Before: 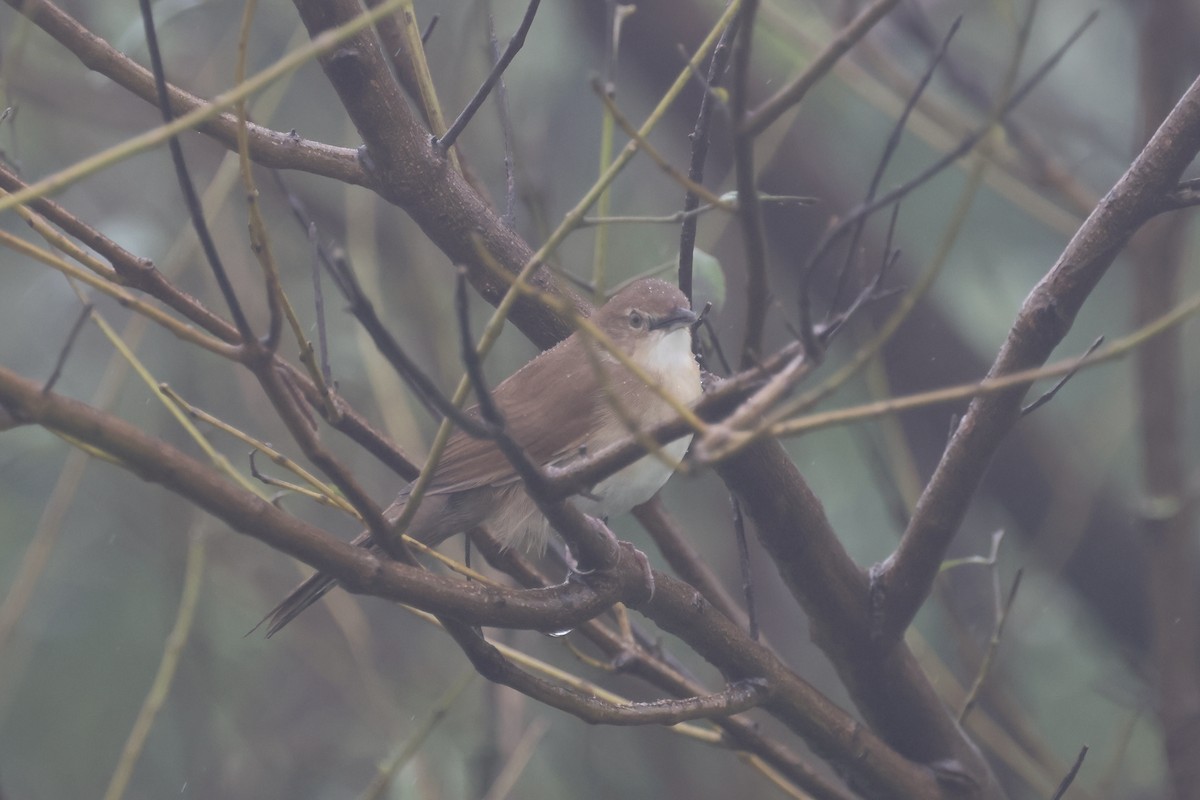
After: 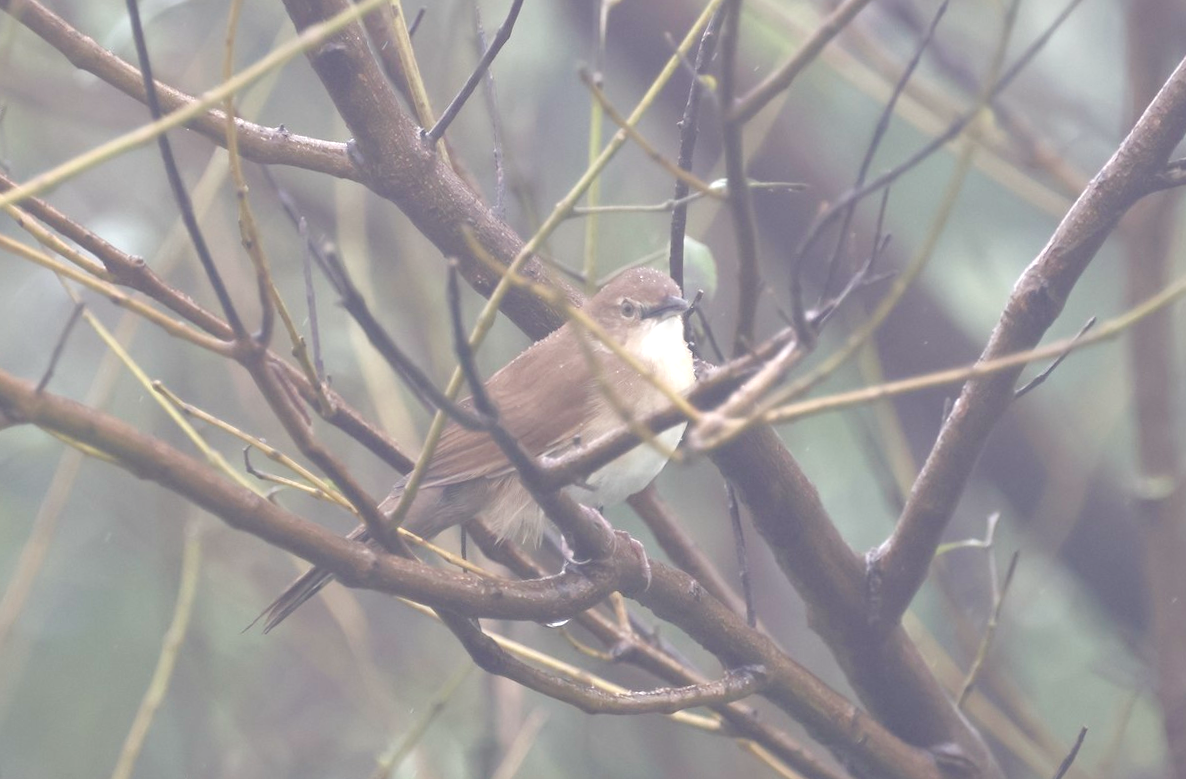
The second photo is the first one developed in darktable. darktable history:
white balance: red 1.009, blue 0.985
color balance rgb: perceptual saturation grading › global saturation 20%, perceptual saturation grading › highlights -50%, perceptual saturation grading › shadows 30%, perceptual brilliance grading › global brilliance 10%, perceptual brilliance grading › shadows 15%
exposure: black level correction 0, exposure 0.6 EV, compensate highlight preservation false
rotate and perspective: rotation -1°, crop left 0.011, crop right 0.989, crop top 0.025, crop bottom 0.975
